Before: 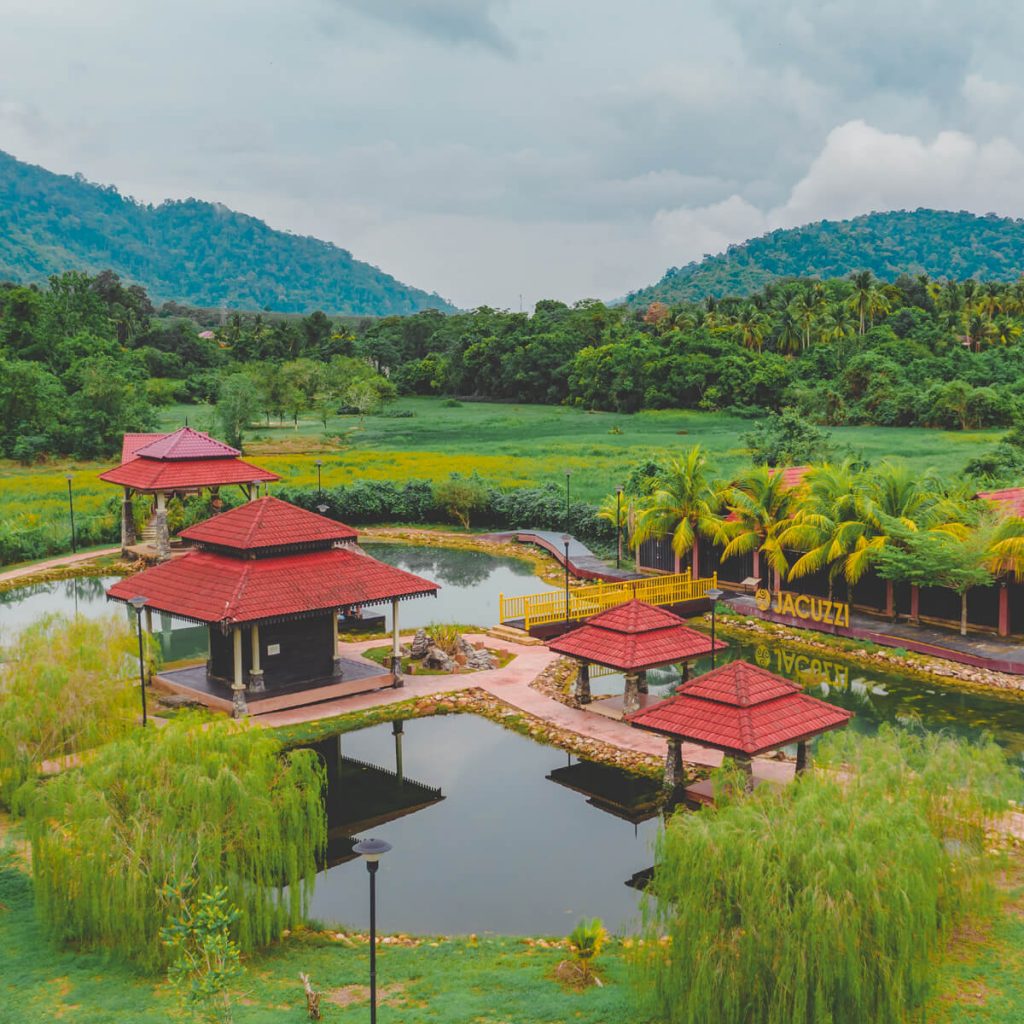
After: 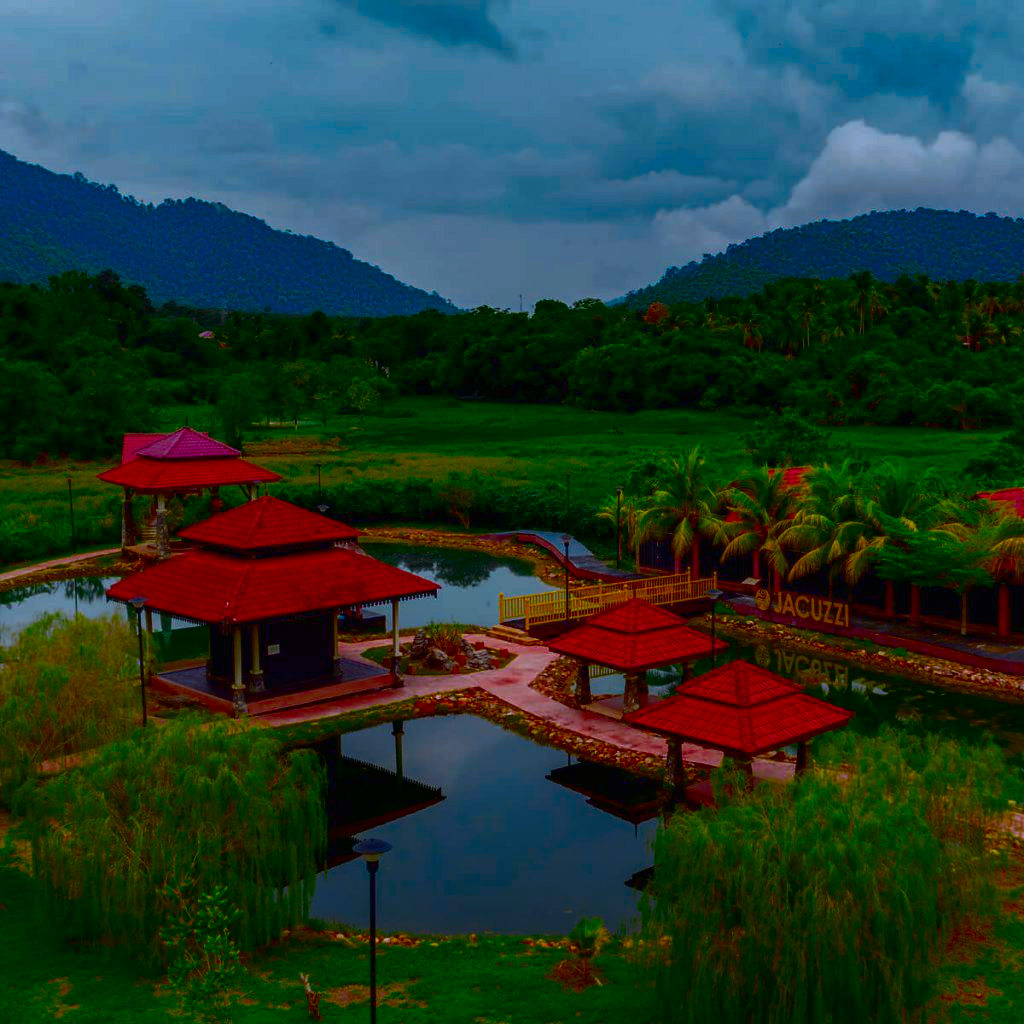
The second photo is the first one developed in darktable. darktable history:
contrast brightness saturation: brightness -1, saturation 1
white balance: red 1.004, blue 1.024
color correction: highlights a* -9.35, highlights b* -23.15
